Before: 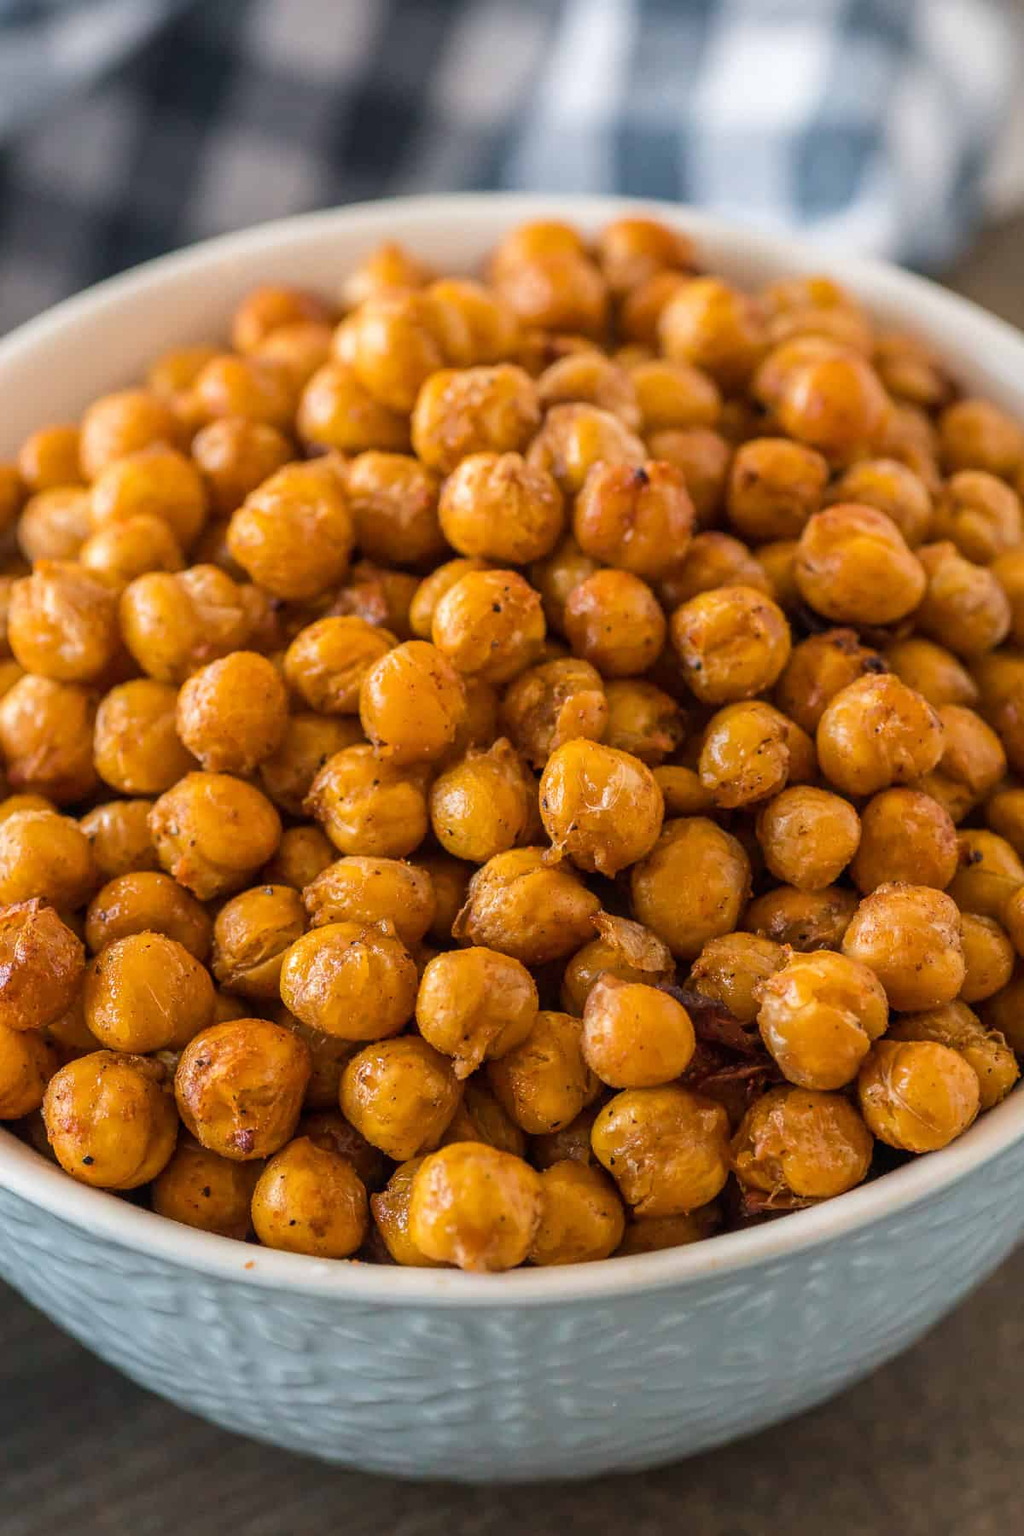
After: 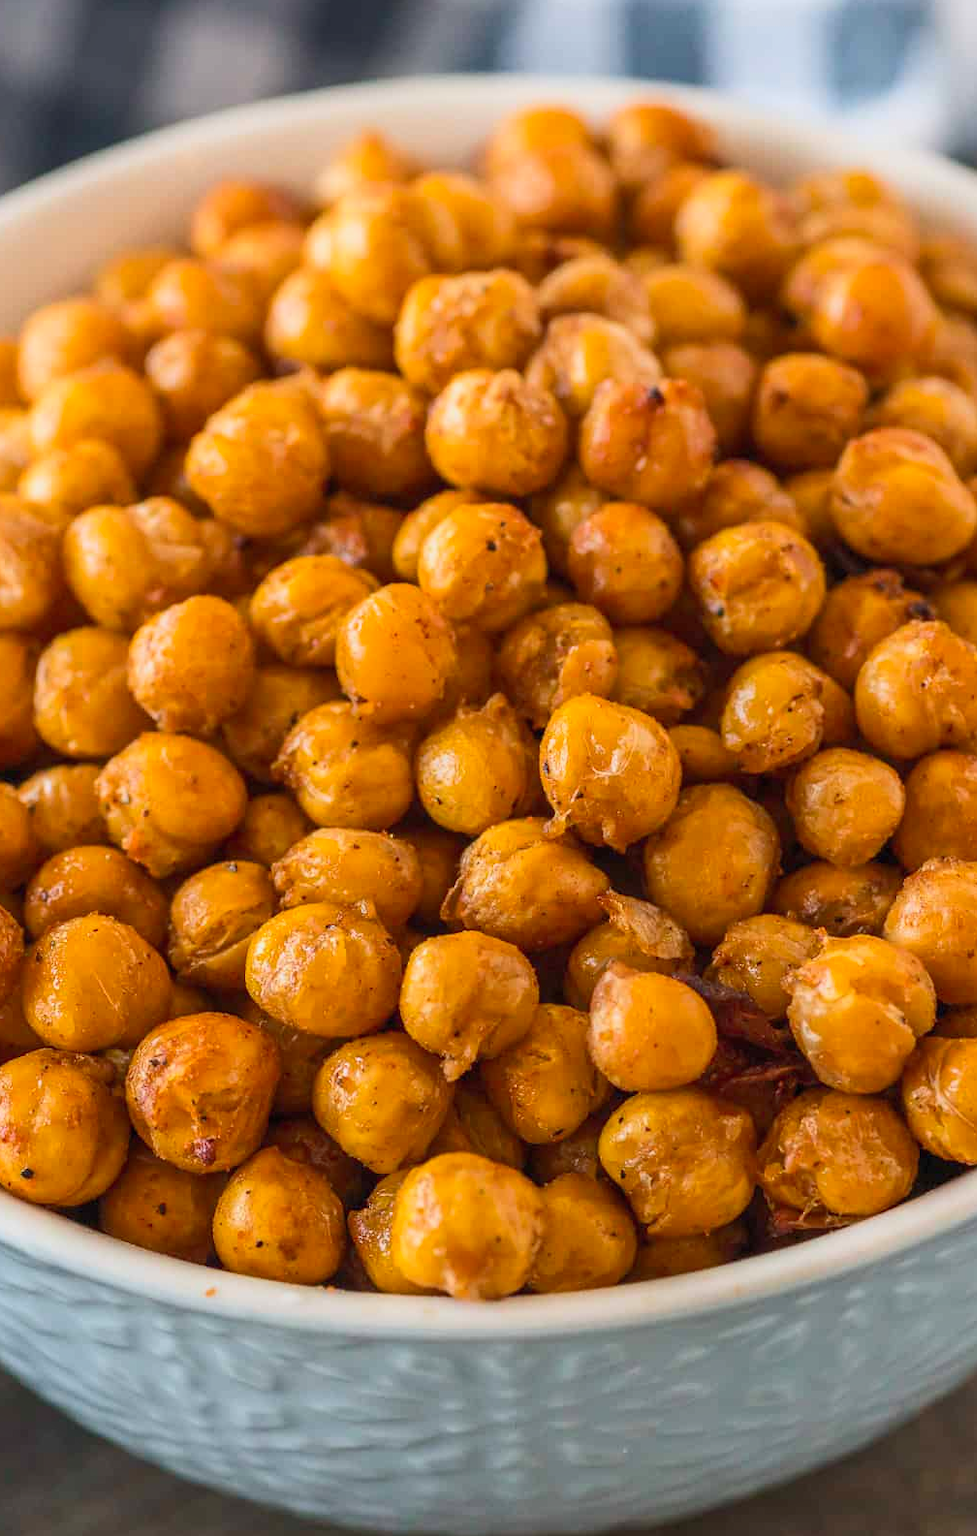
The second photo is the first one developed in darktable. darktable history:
tone equalizer: -8 EV 0.235 EV, -7 EV 0.43 EV, -6 EV 0.441 EV, -5 EV 0.232 EV, -3 EV -0.242 EV, -2 EV -0.401 EV, -1 EV -0.395 EV, +0 EV -0.273 EV, mask exposure compensation -0.496 EV
crop: left 6.31%, top 8.294%, right 9.528%, bottom 3.604%
contrast brightness saturation: contrast 0.198, brightness 0.163, saturation 0.221
